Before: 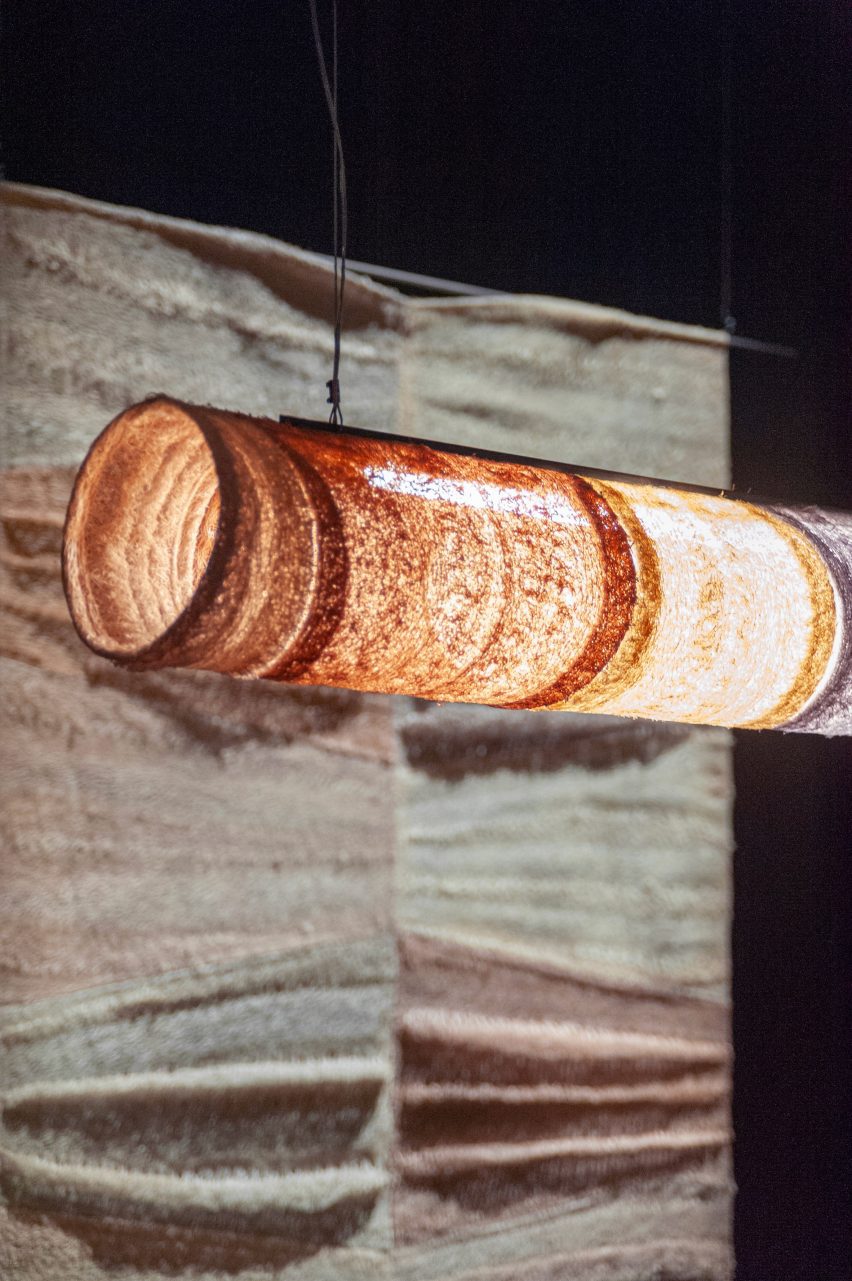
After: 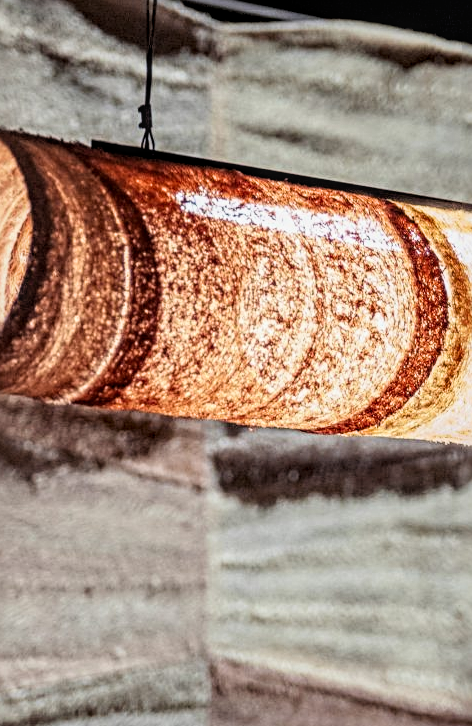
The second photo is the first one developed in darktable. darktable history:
crop and rotate: left 22.152%, top 21.483%, right 22.412%, bottom 21.764%
sharpen: radius 3.996
local contrast: on, module defaults
filmic rgb: middle gray luminance 9.79%, black relative exposure -8.65 EV, white relative exposure 3.34 EV, target black luminance 0%, hardness 5.21, latitude 44.68%, contrast 1.308, highlights saturation mix 4.66%, shadows ↔ highlights balance 24.71%
